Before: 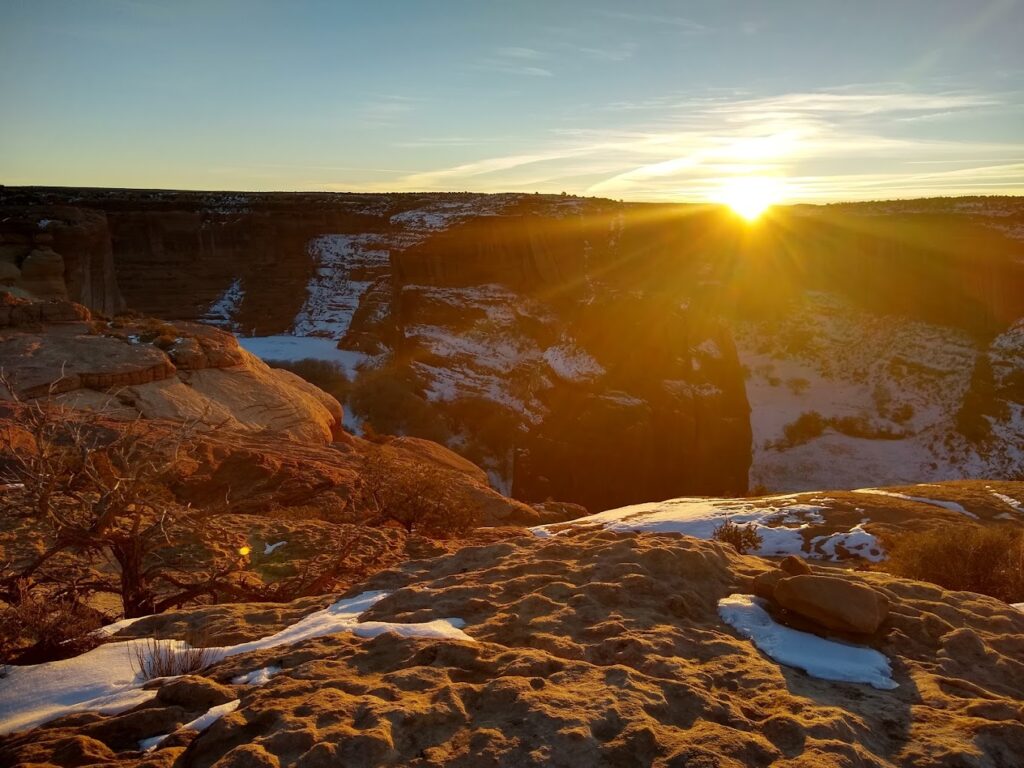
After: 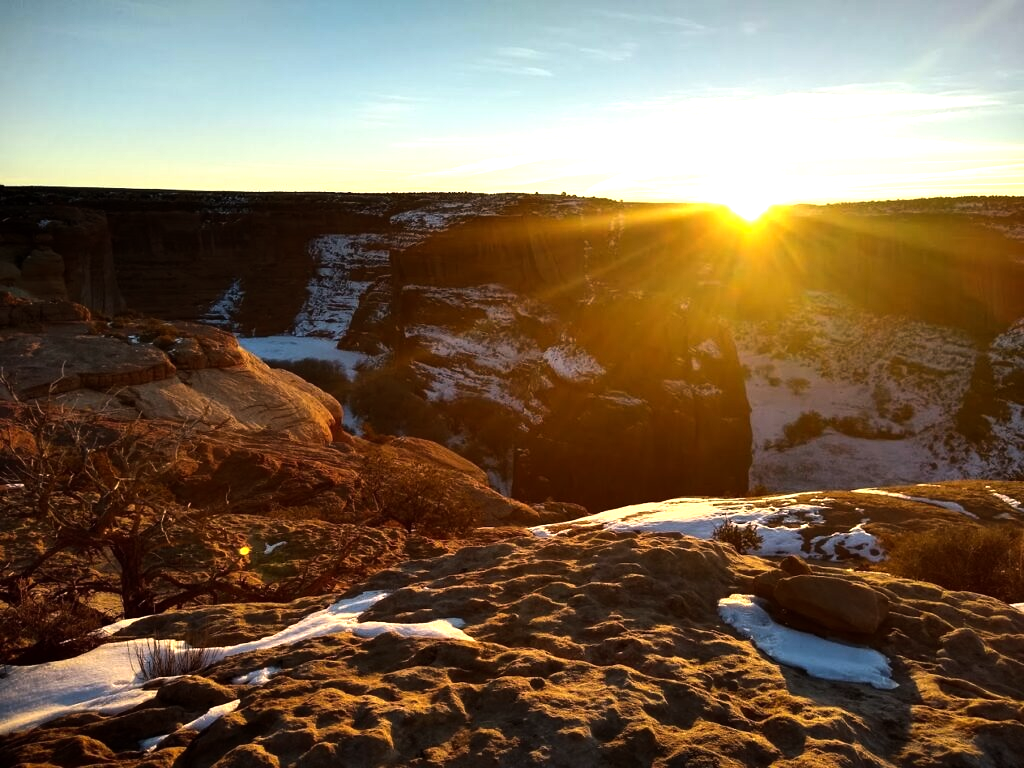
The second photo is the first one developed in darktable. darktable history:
tone equalizer: -8 EV -1.06 EV, -7 EV -0.994 EV, -6 EV -0.857 EV, -5 EV -0.555 EV, -3 EV 0.546 EV, -2 EV 0.883 EV, -1 EV 0.985 EV, +0 EV 1.07 EV, edges refinement/feathering 500, mask exposure compensation -1.57 EV, preserve details no
